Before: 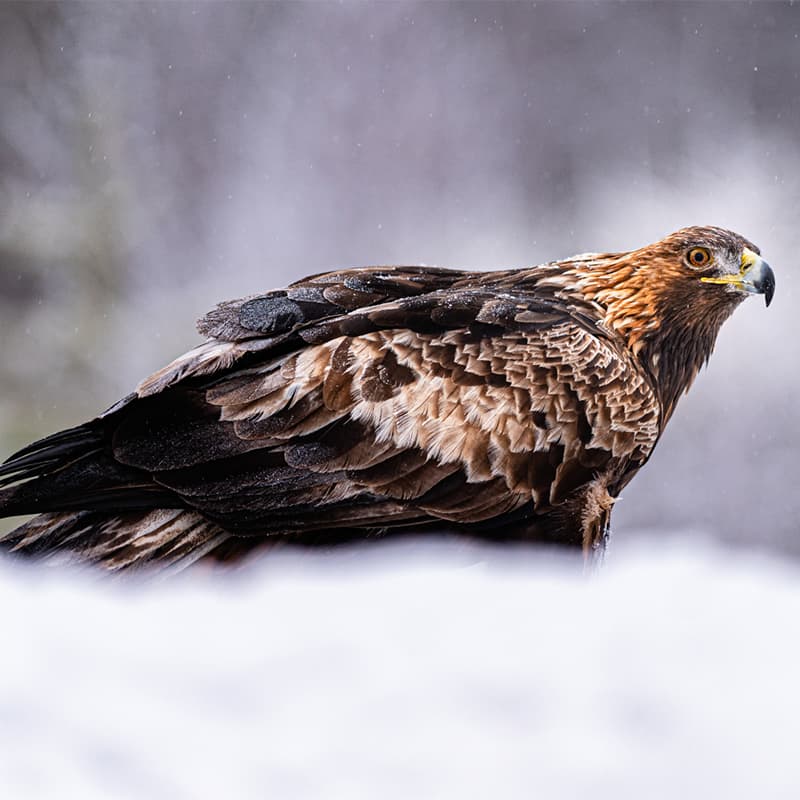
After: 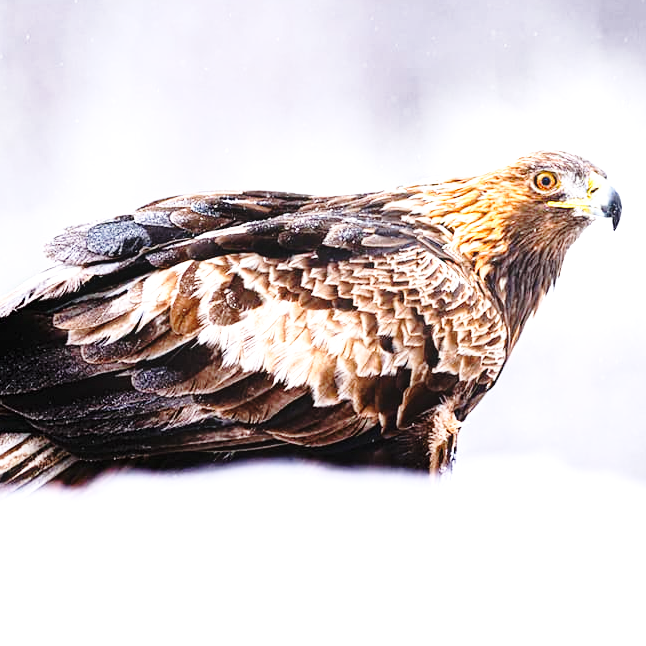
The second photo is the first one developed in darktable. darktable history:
crop: left 19.159%, top 9.58%, bottom 9.58%
white balance: red 0.986, blue 1.01
exposure: black level correction 0, exposure 1.1 EV, compensate highlight preservation false
contrast equalizer: y [[0.439, 0.44, 0.442, 0.457, 0.493, 0.498], [0.5 ×6], [0.5 ×6], [0 ×6], [0 ×6]]
levels: mode automatic, black 0.023%, white 99.97%, levels [0.062, 0.494, 0.925]
base curve: curves: ch0 [(0, 0) (0.028, 0.03) (0.121, 0.232) (0.46, 0.748) (0.859, 0.968) (1, 1)], preserve colors none
